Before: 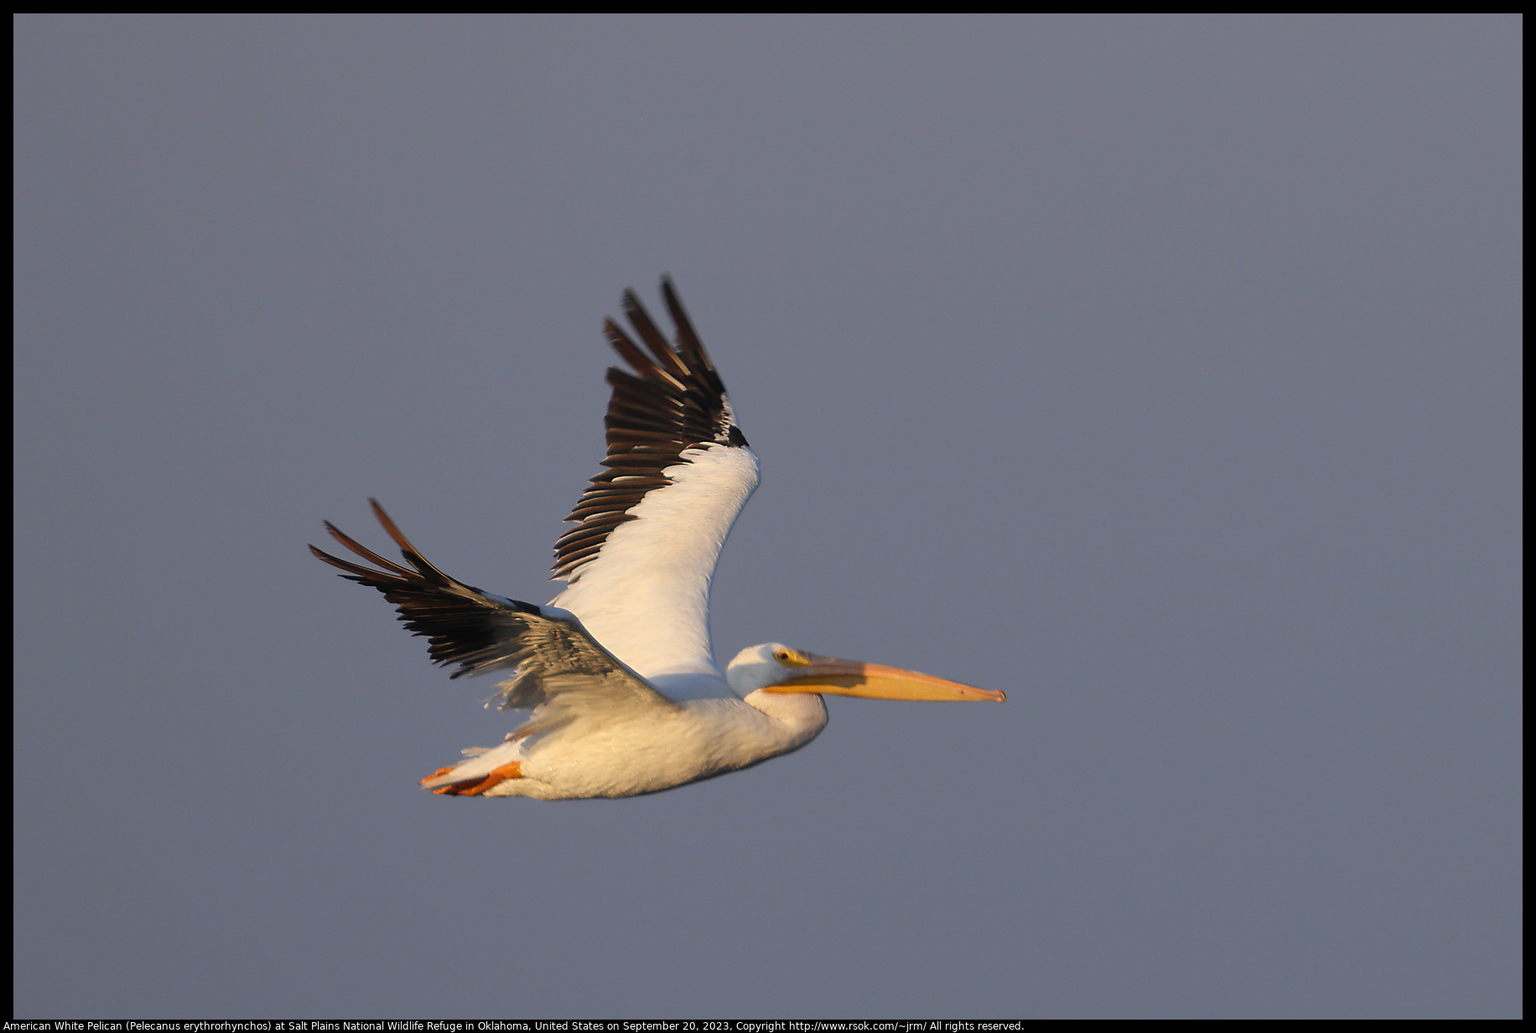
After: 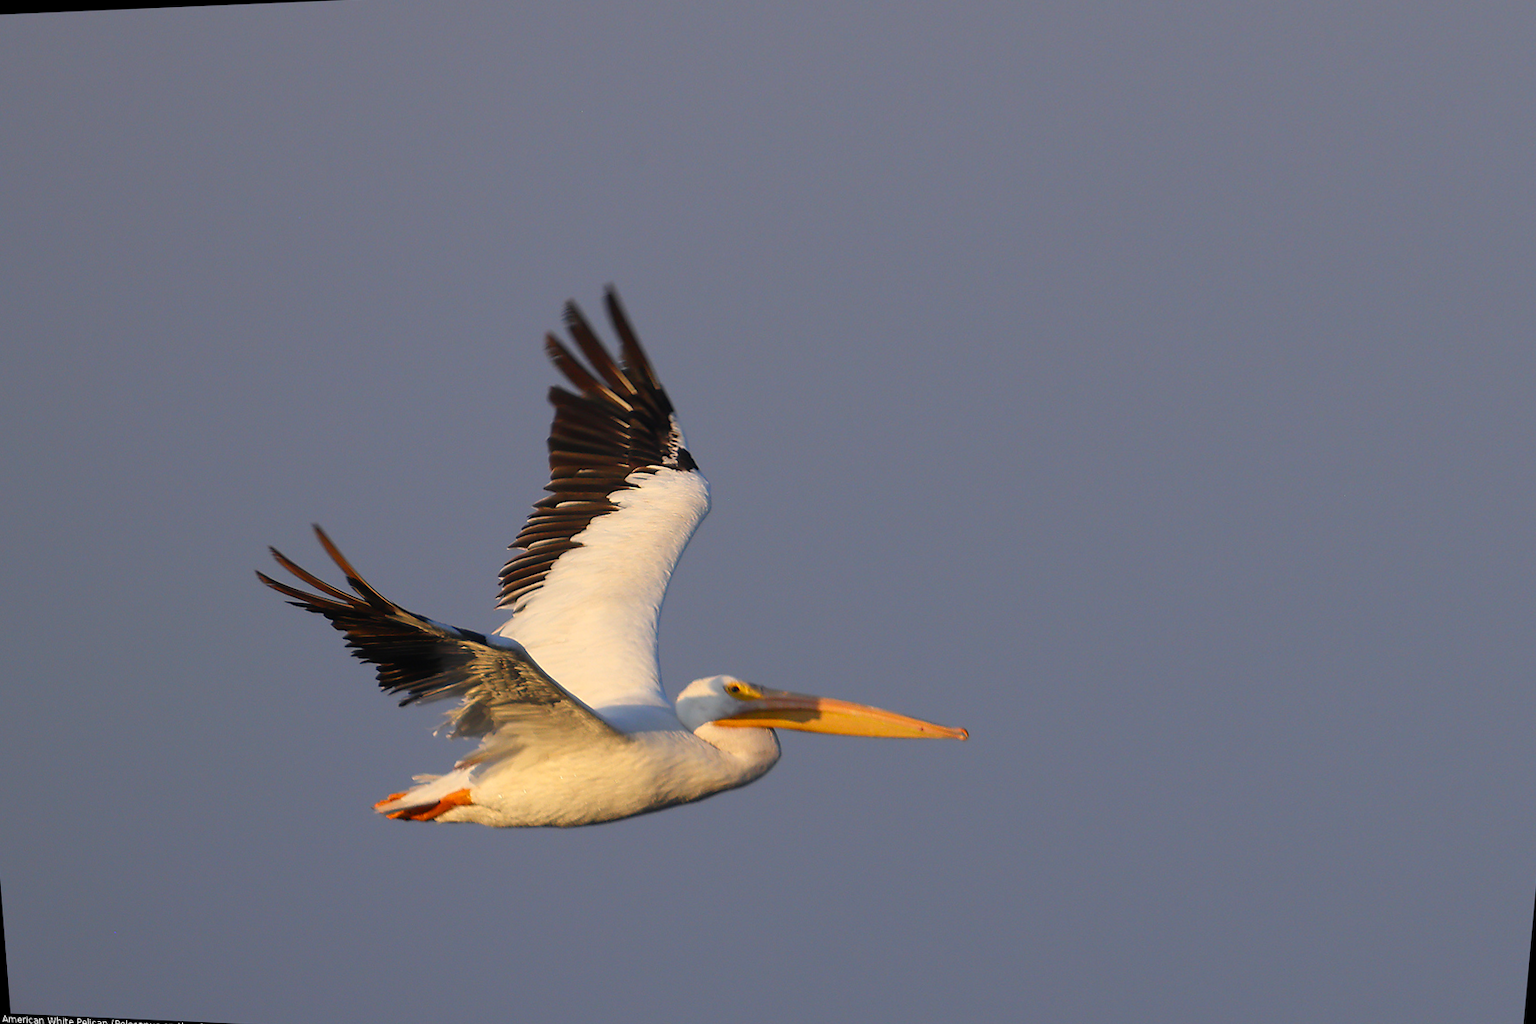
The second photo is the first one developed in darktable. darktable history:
rotate and perspective: rotation 0.062°, lens shift (vertical) 0.115, lens shift (horizontal) -0.133, crop left 0.047, crop right 0.94, crop top 0.061, crop bottom 0.94
contrast brightness saturation: contrast 0.08, saturation 0.2
